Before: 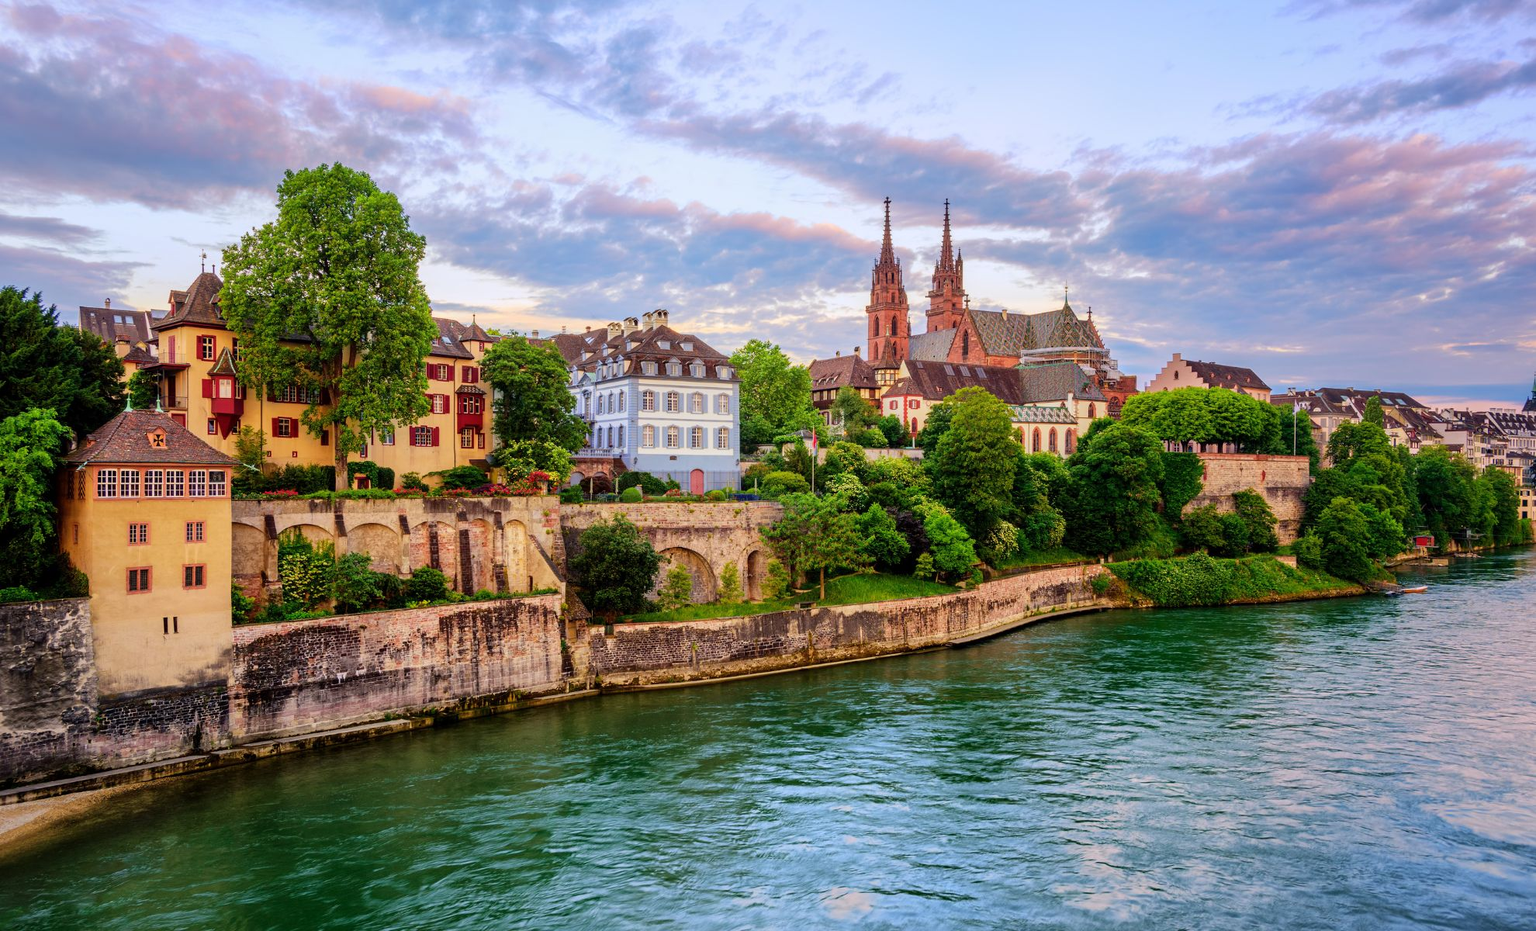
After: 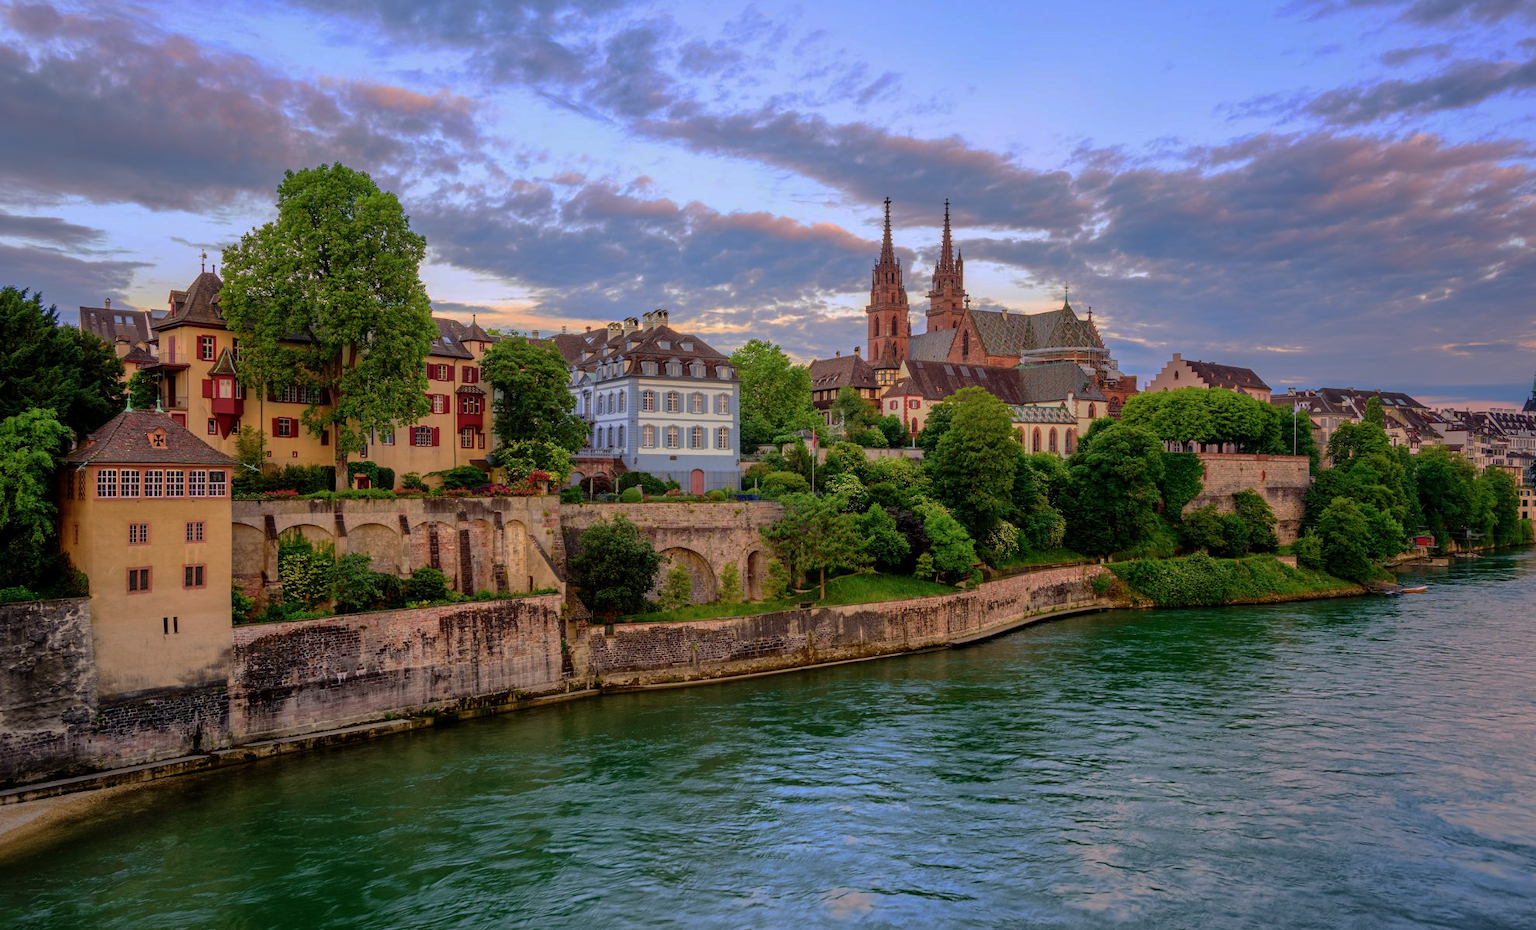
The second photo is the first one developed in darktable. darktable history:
base curve: curves: ch0 [(0, 0) (0.826, 0.587) (1, 1)], preserve colors none
